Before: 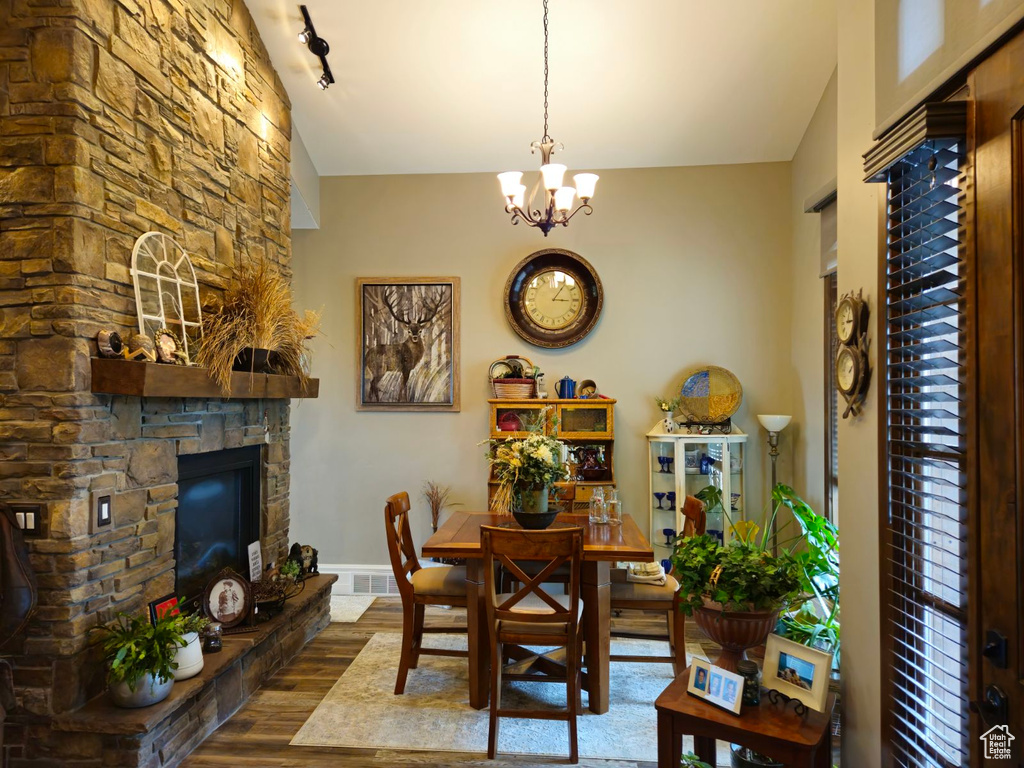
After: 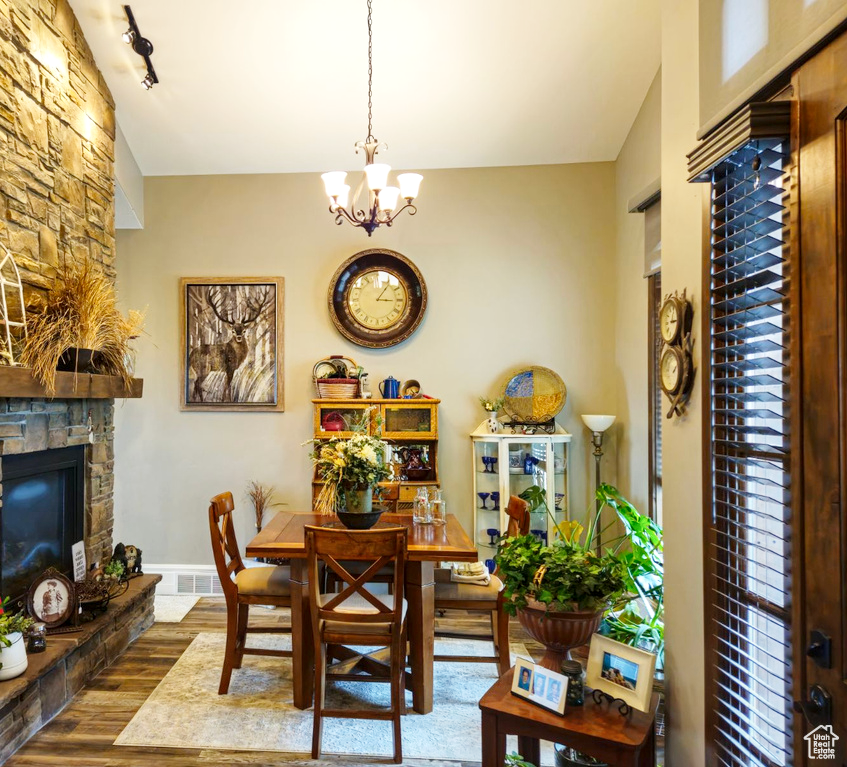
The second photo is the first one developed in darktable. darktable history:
local contrast: on, module defaults
crop: left 17.26%, bottom 0.046%
base curve: curves: ch0 [(0, 0) (0.204, 0.334) (0.55, 0.733) (1, 1)], preserve colors none
